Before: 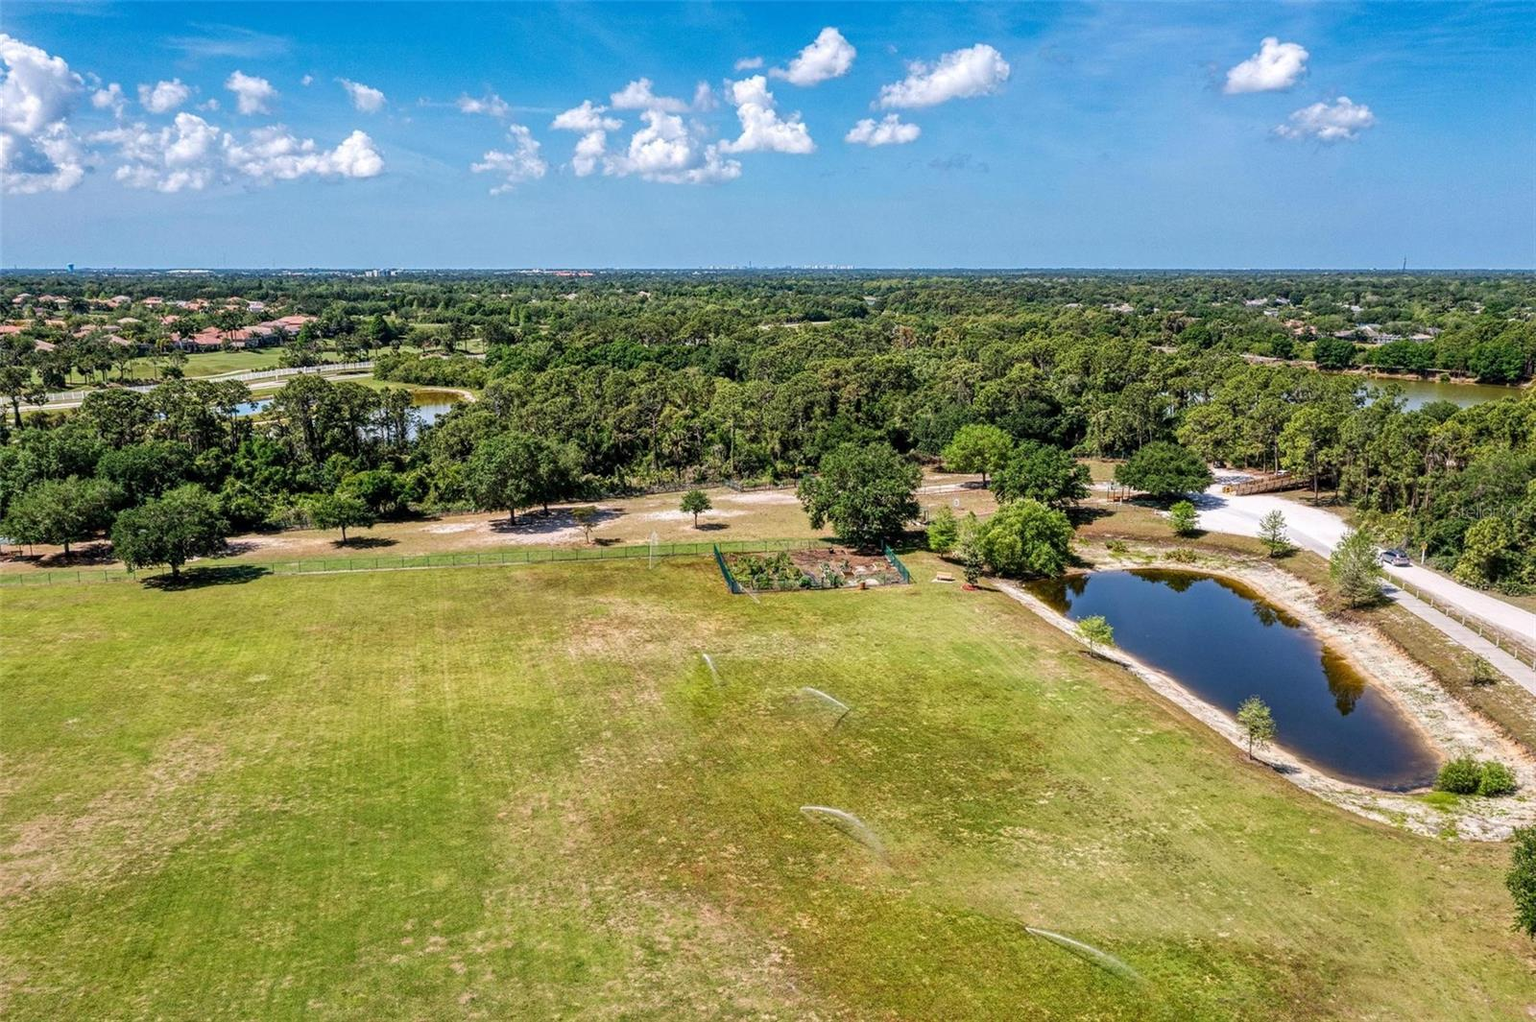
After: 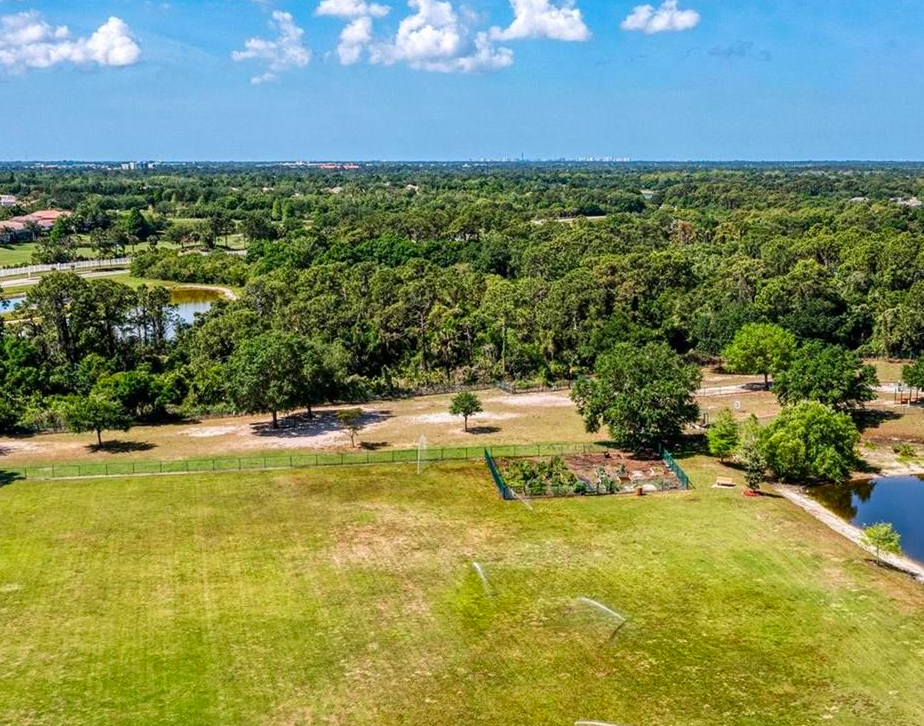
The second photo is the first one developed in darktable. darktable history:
crop: left 16.202%, top 11.208%, right 26.045%, bottom 20.557%
contrast brightness saturation: contrast 0.08, saturation 0.2
